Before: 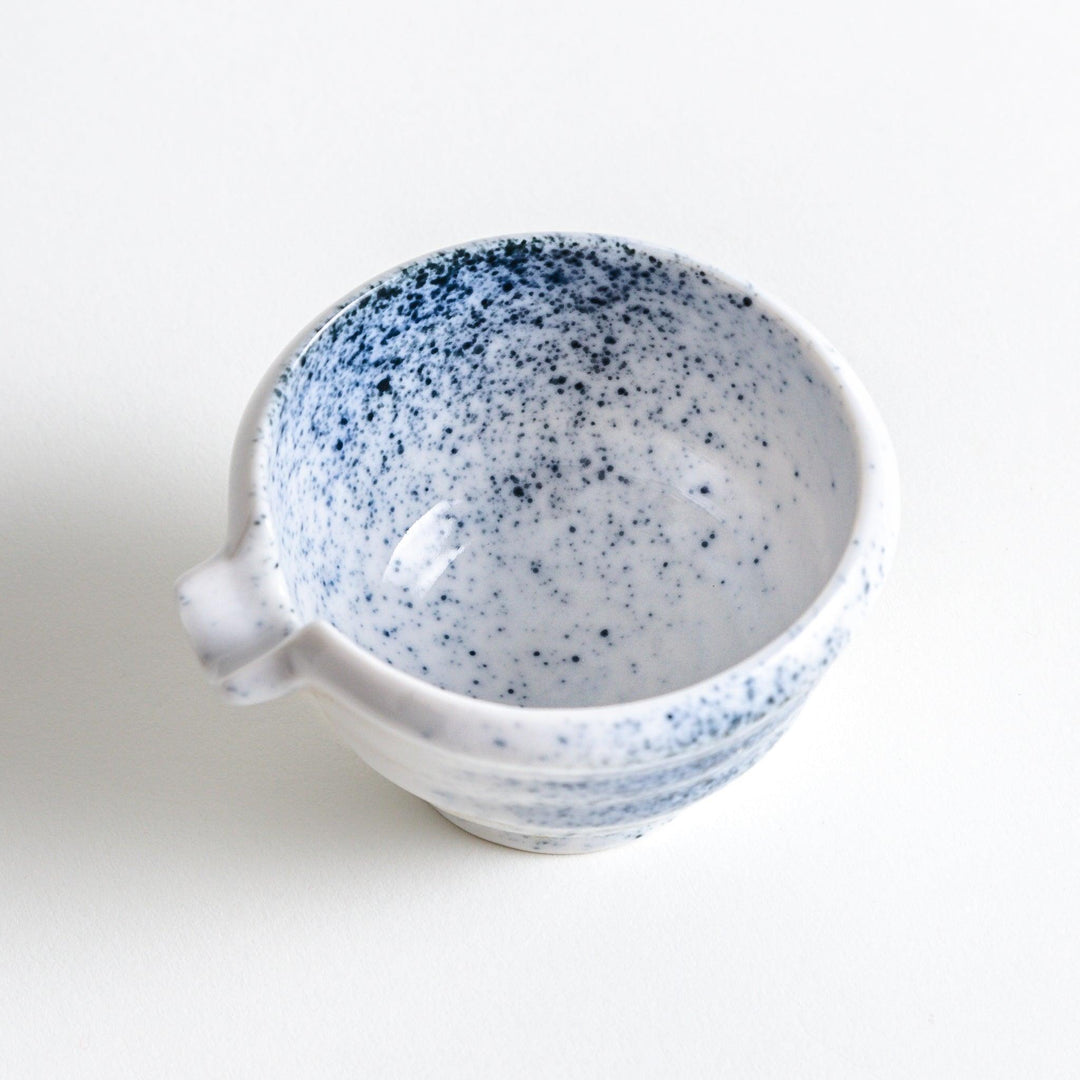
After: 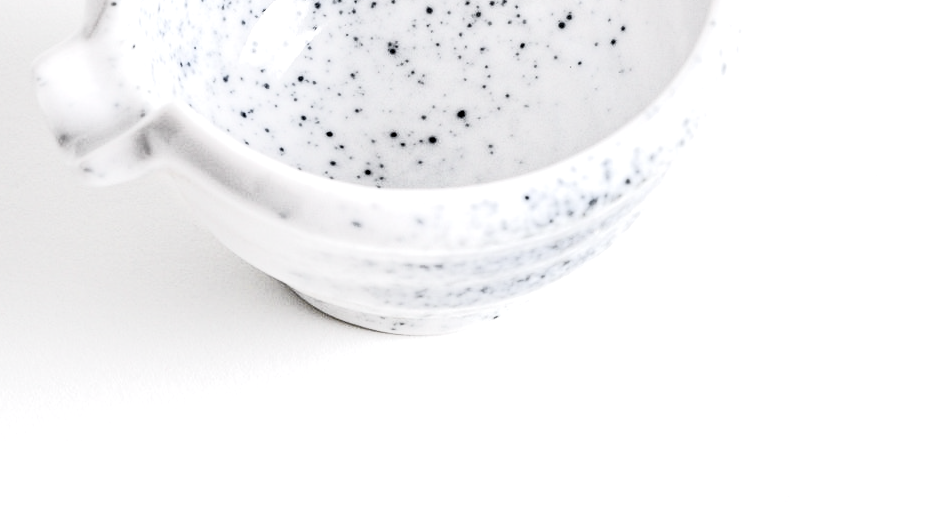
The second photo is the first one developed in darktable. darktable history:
tone curve: curves: ch0 [(0, 0) (0.105, 0.044) (0.195, 0.128) (0.283, 0.283) (0.384, 0.404) (0.485, 0.531) (0.638, 0.681) (0.795, 0.879) (1, 0.977)]; ch1 [(0, 0) (0.161, 0.092) (0.35, 0.33) (0.379, 0.401) (0.456, 0.469) (0.498, 0.503) (0.531, 0.537) (0.596, 0.621) (0.635, 0.671) (1, 1)]; ch2 [(0, 0) (0.371, 0.362) (0.437, 0.437) (0.483, 0.484) (0.53, 0.515) (0.56, 0.58) (0.622, 0.606) (1, 1)], color space Lab, independent channels, preserve colors none
color balance rgb: shadows lift › luminance -20%, power › hue 72.24°, highlights gain › luminance 15%, global offset › hue 171.6°, perceptual saturation grading › highlights -30%, perceptual saturation grading › shadows 20%, global vibrance 30%, contrast 10%
rgb levels: preserve colors sum RGB, levels [[0.038, 0.433, 0.934], [0, 0.5, 1], [0, 0.5, 1]]
contrast brightness saturation: contrast 0.14
color correction: saturation 0.3
crop and rotate: left 13.306%, top 48.129%, bottom 2.928%
tone equalizer: -8 EV -0.417 EV, -7 EV -0.389 EV, -6 EV -0.333 EV, -5 EV -0.222 EV, -3 EV 0.222 EV, -2 EV 0.333 EV, -1 EV 0.389 EV, +0 EV 0.417 EV, edges refinement/feathering 500, mask exposure compensation -1.57 EV, preserve details no
local contrast: detail 154%
